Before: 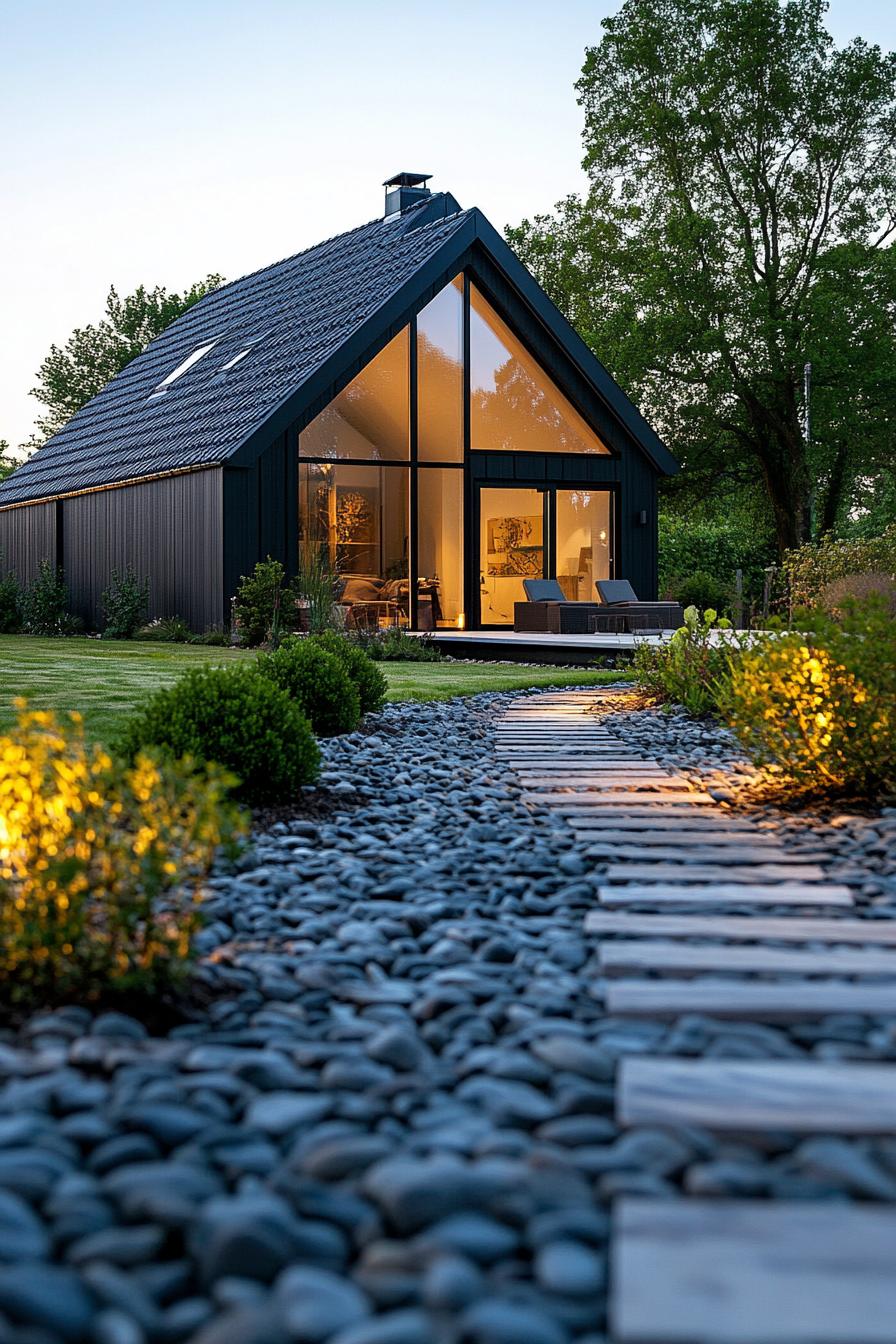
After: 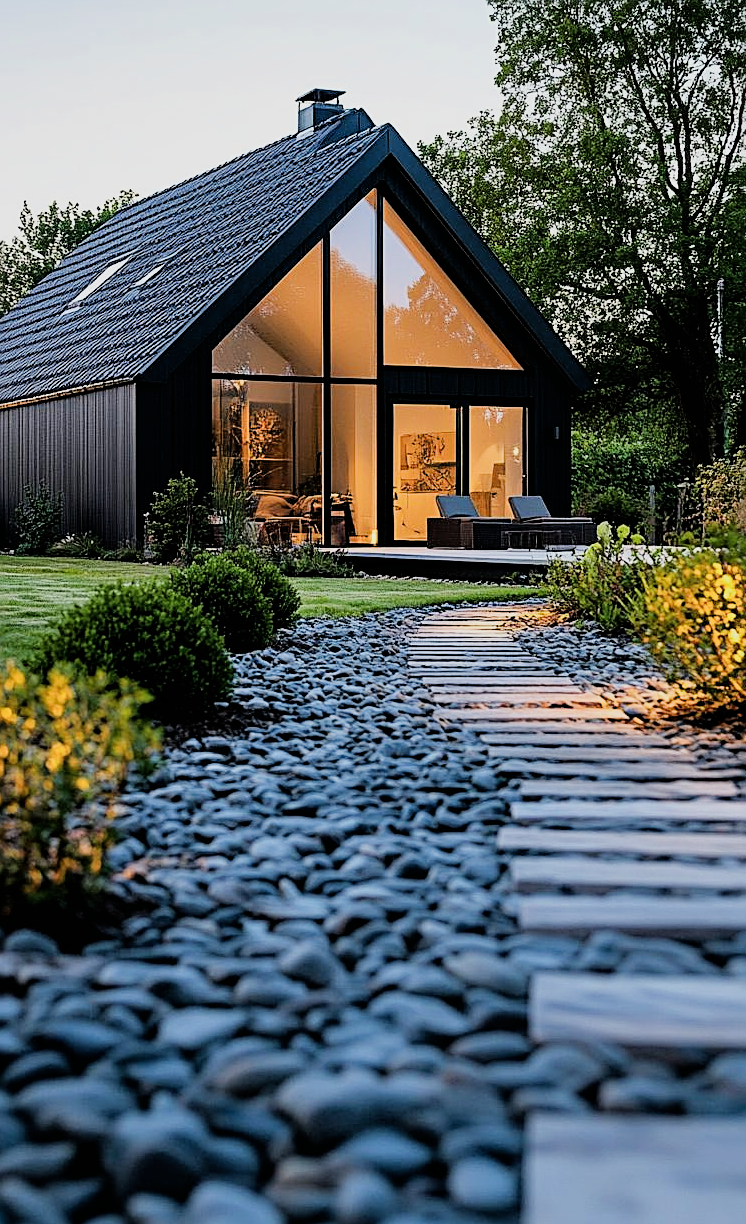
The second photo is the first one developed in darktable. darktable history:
filmic rgb: black relative exposure -8.52 EV, white relative exposure 5.57 EV, threshold 2.95 EV, hardness 3.38, contrast 1.023, enable highlight reconstruction true
shadows and highlights: shadows 29.54, highlights -30.39, low approximation 0.01, soften with gaussian
crop: left 9.792%, top 6.302%, right 6.929%, bottom 2.57%
tone equalizer: -8 EV -0.776 EV, -7 EV -0.706 EV, -6 EV -0.6 EV, -5 EV -0.366 EV, -3 EV 0.403 EV, -2 EV 0.6 EV, -1 EV 0.683 EV, +0 EV 0.766 EV
exposure: compensate highlight preservation false
sharpen: on, module defaults
